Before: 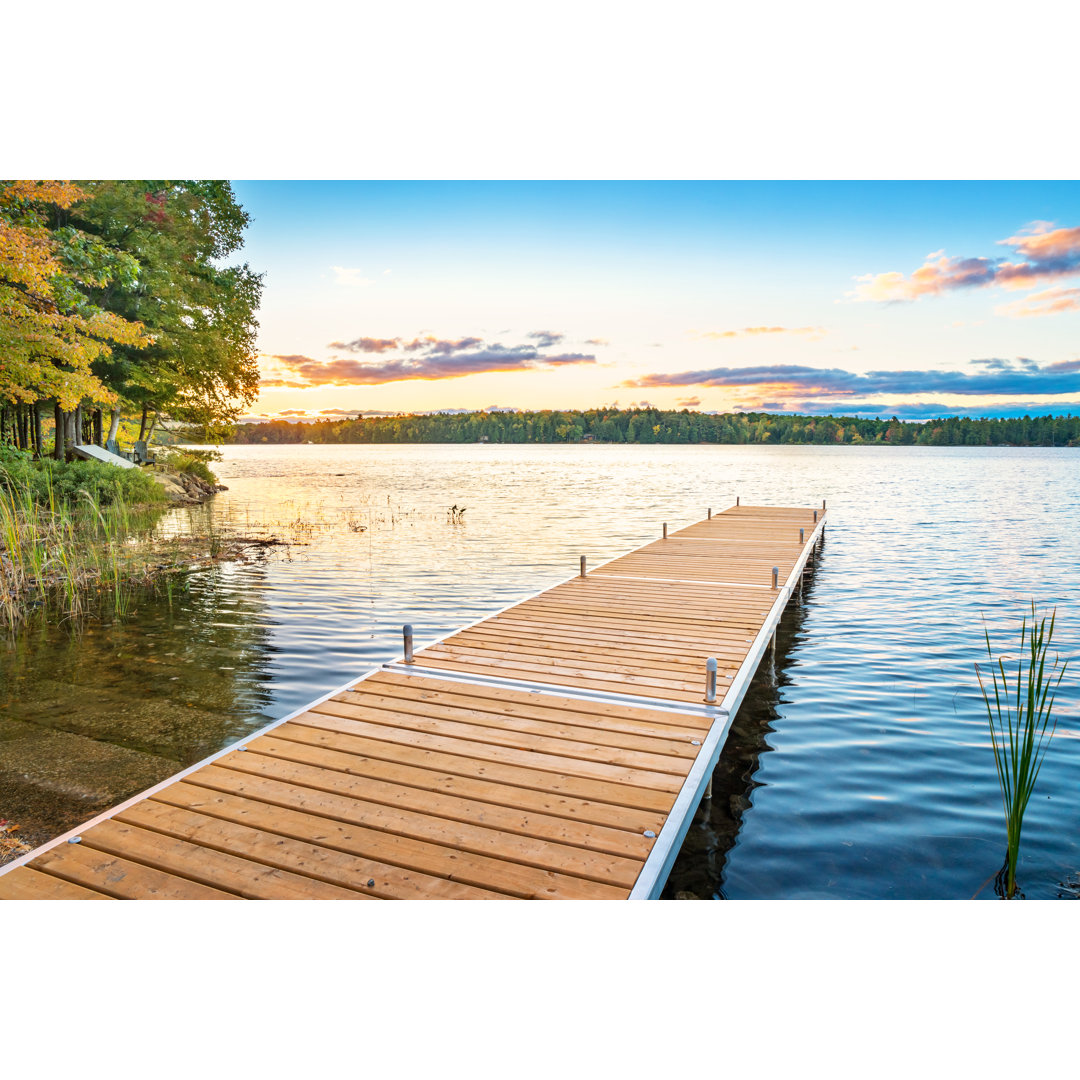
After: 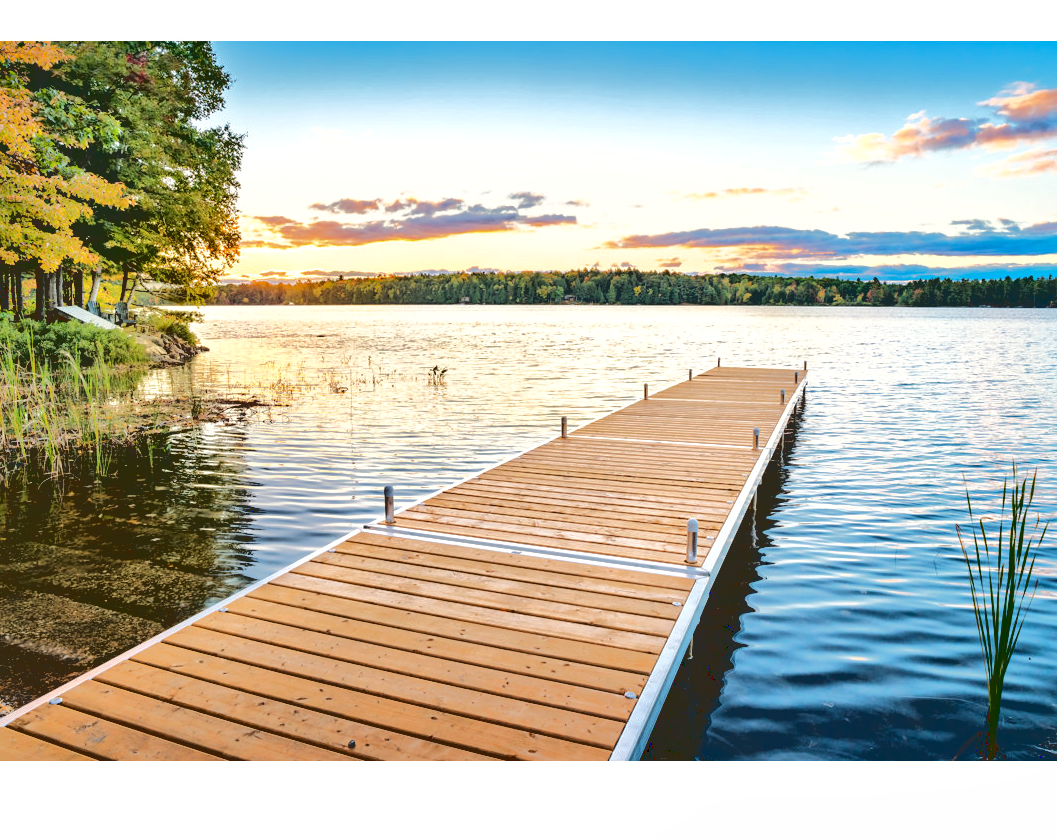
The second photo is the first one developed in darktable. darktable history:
shadows and highlights: shadows 51.81, highlights -28.24, soften with gaussian
local contrast: mode bilateral grid, contrast 20, coarseness 50, detail 132%, midtone range 0.2
base curve: curves: ch0 [(0.065, 0.026) (0.236, 0.358) (0.53, 0.546) (0.777, 0.841) (0.924, 0.992)]
crop and rotate: left 1.838%, top 12.939%, right 0.272%, bottom 9.369%
